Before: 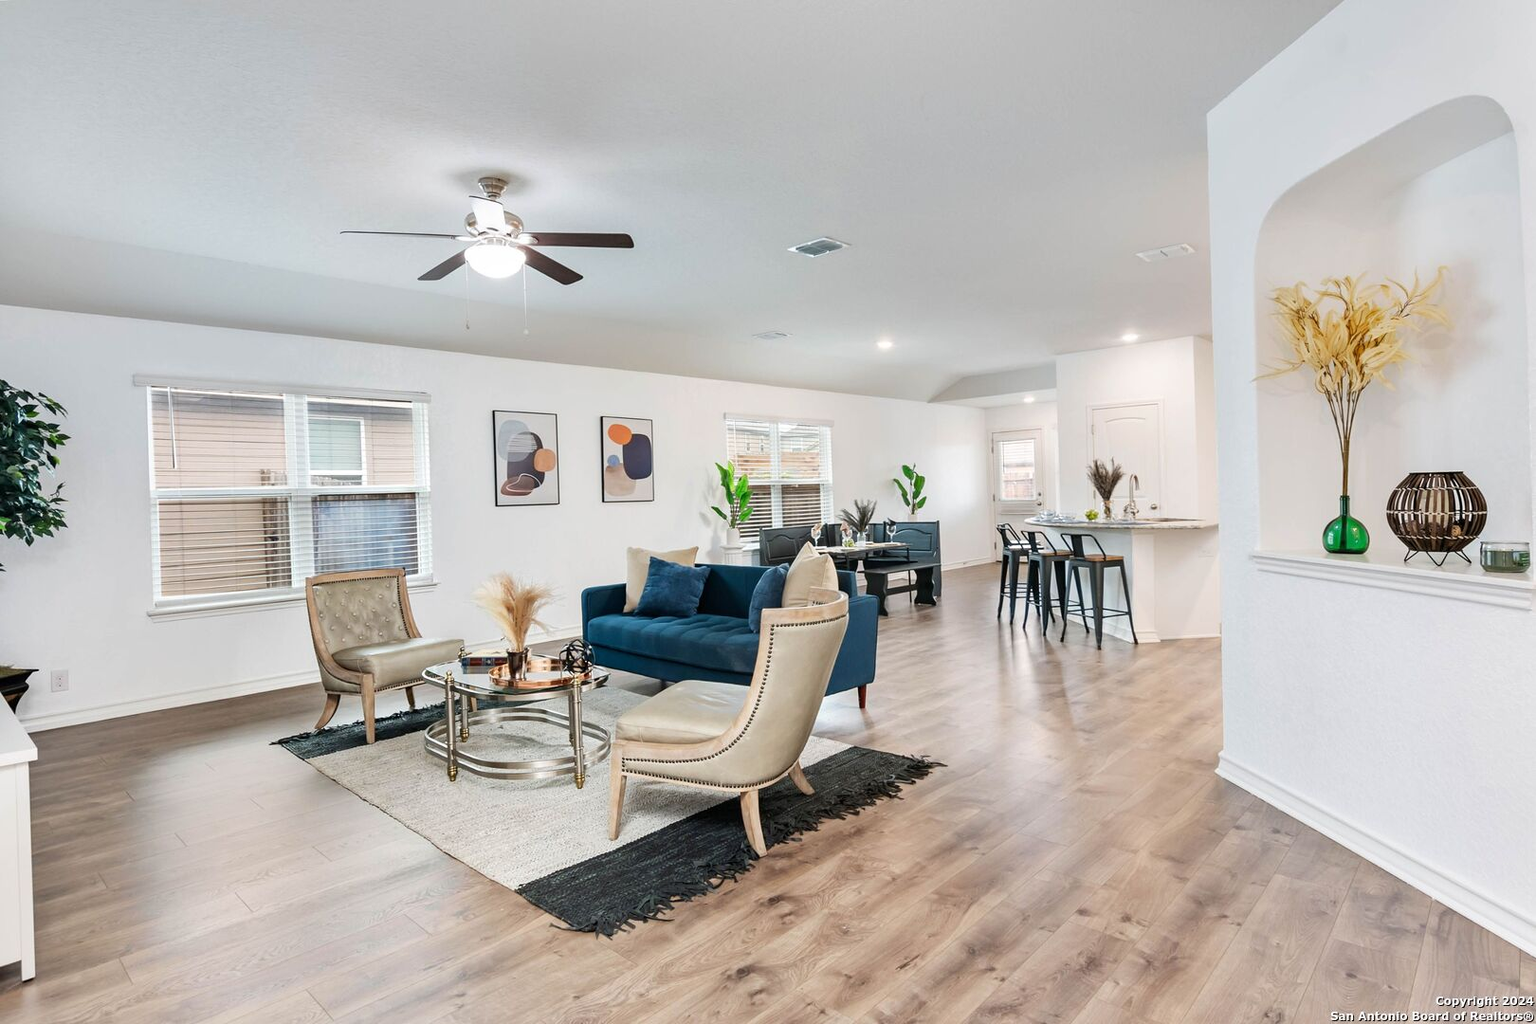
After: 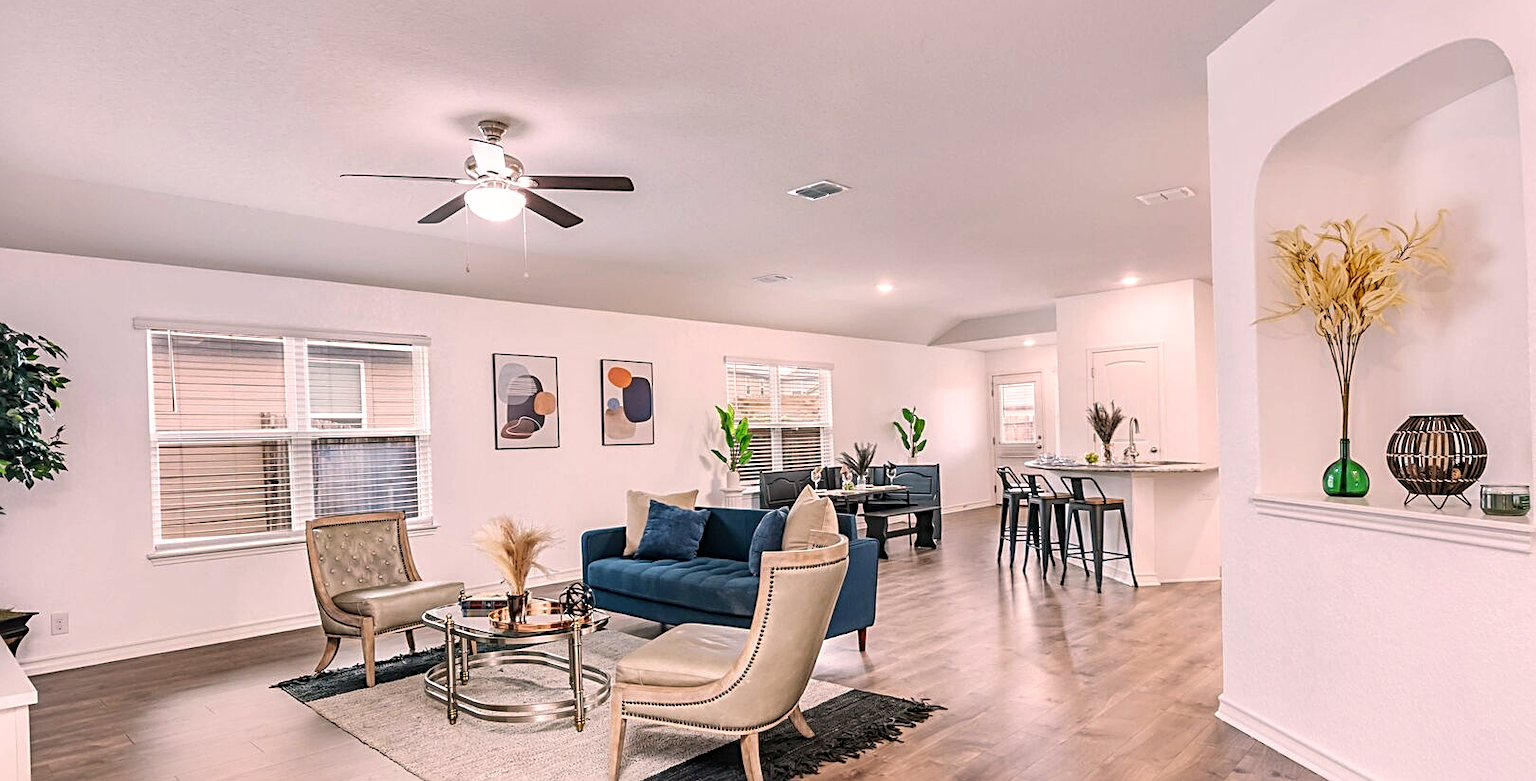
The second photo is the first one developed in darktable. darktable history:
sharpen: radius 2.734
color correction: highlights a* 12.21, highlights b* 5.5
local contrast: on, module defaults
crop: top 5.609%, bottom 18.086%
